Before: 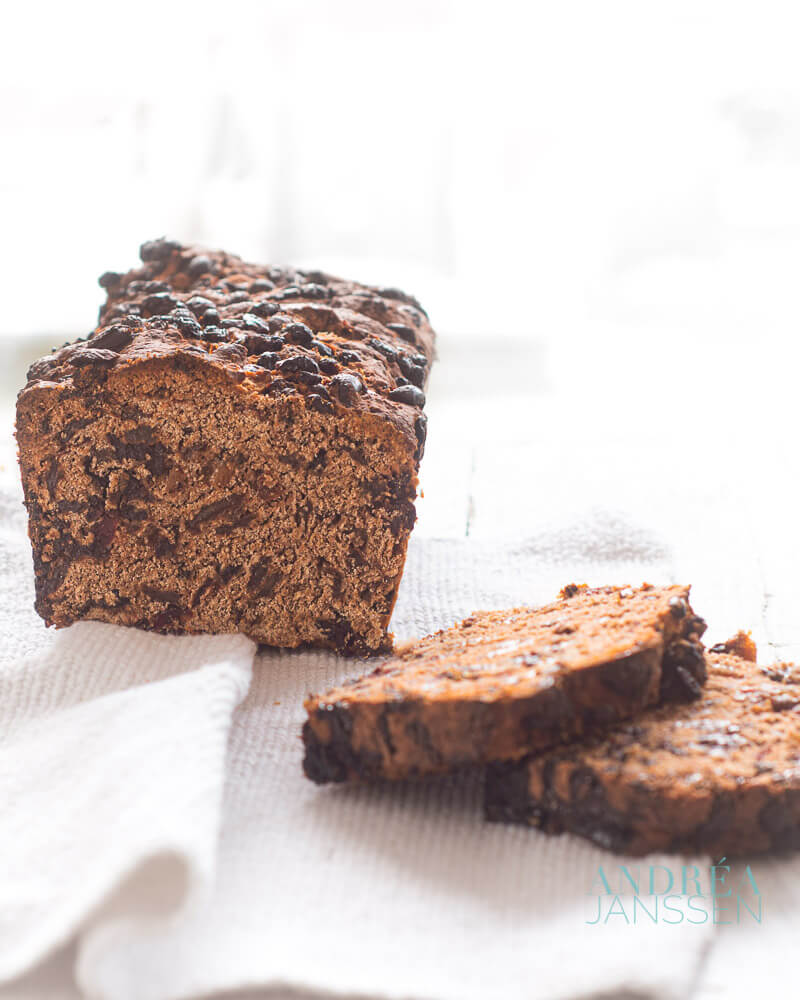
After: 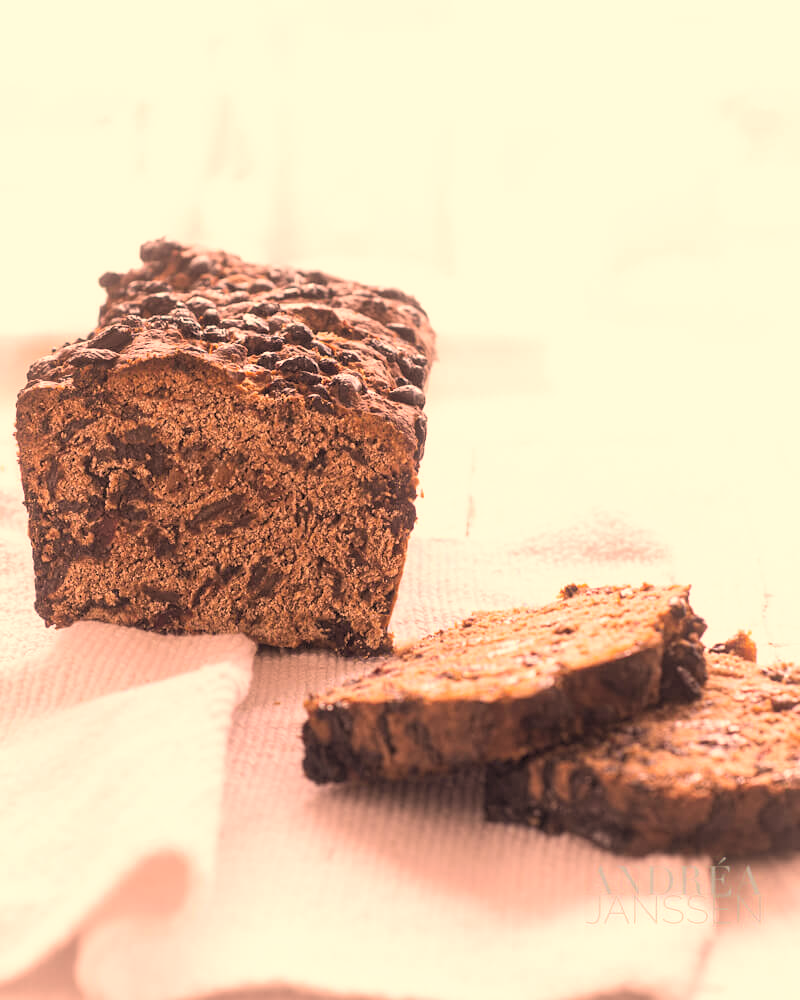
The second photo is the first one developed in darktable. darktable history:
color correction: highlights a* 40, highlights b* 40, saturation 0.69
rgb levels: levels [[0.01, 0.419, 0.839], [0, 0.5, 1], [0, 0.5, 1]]
